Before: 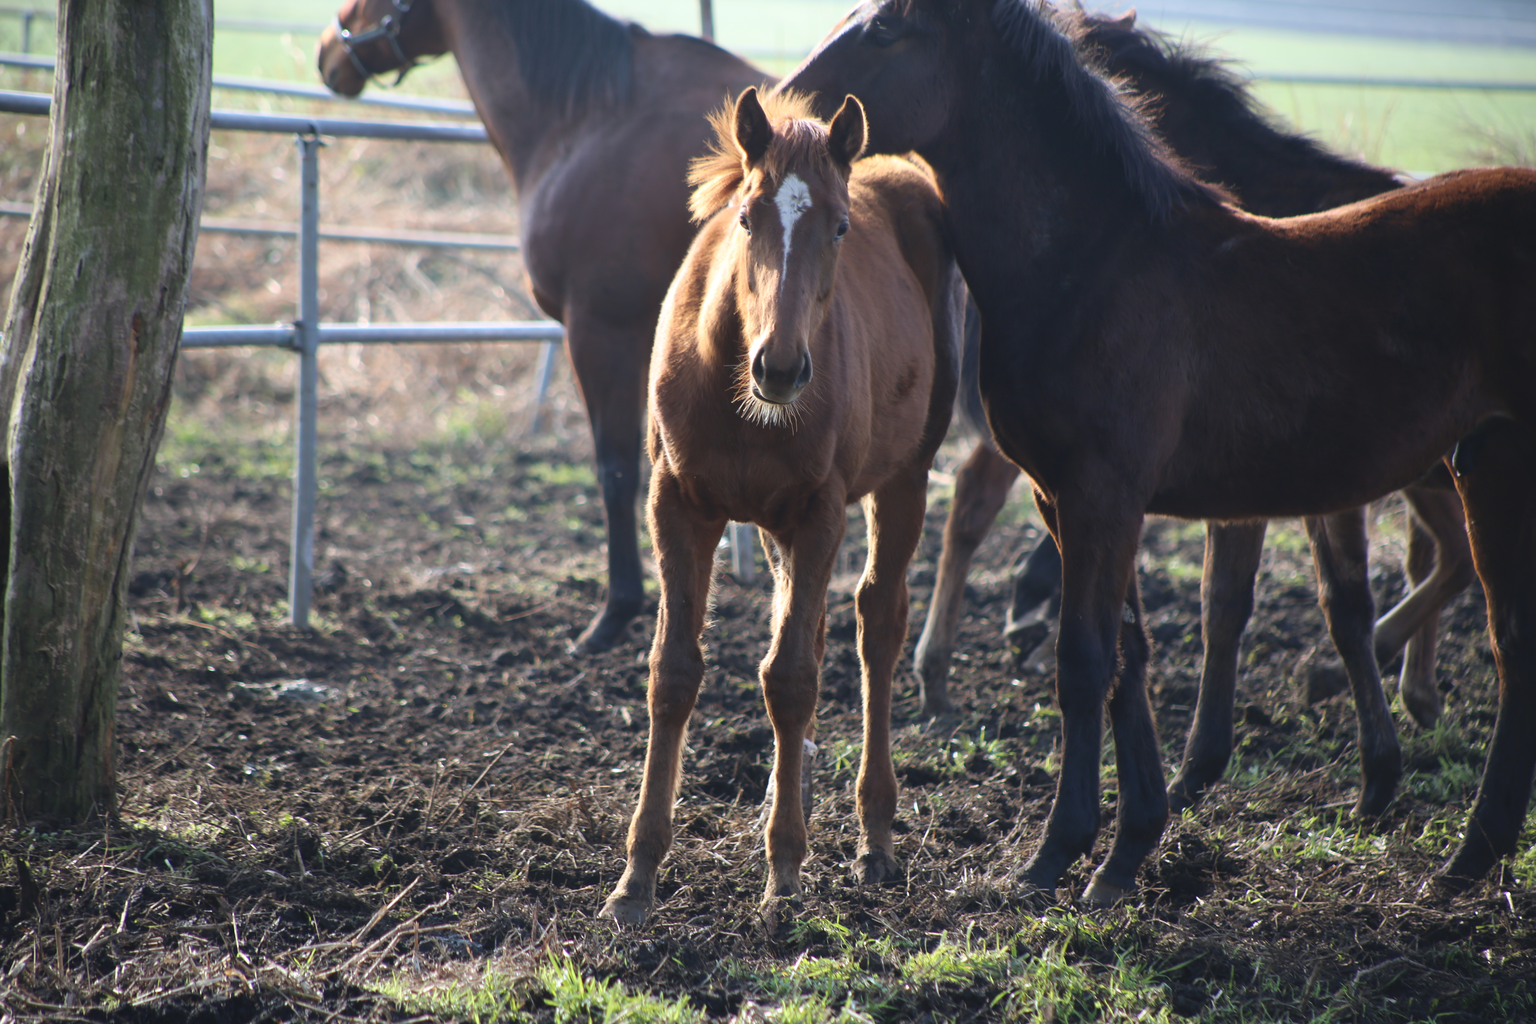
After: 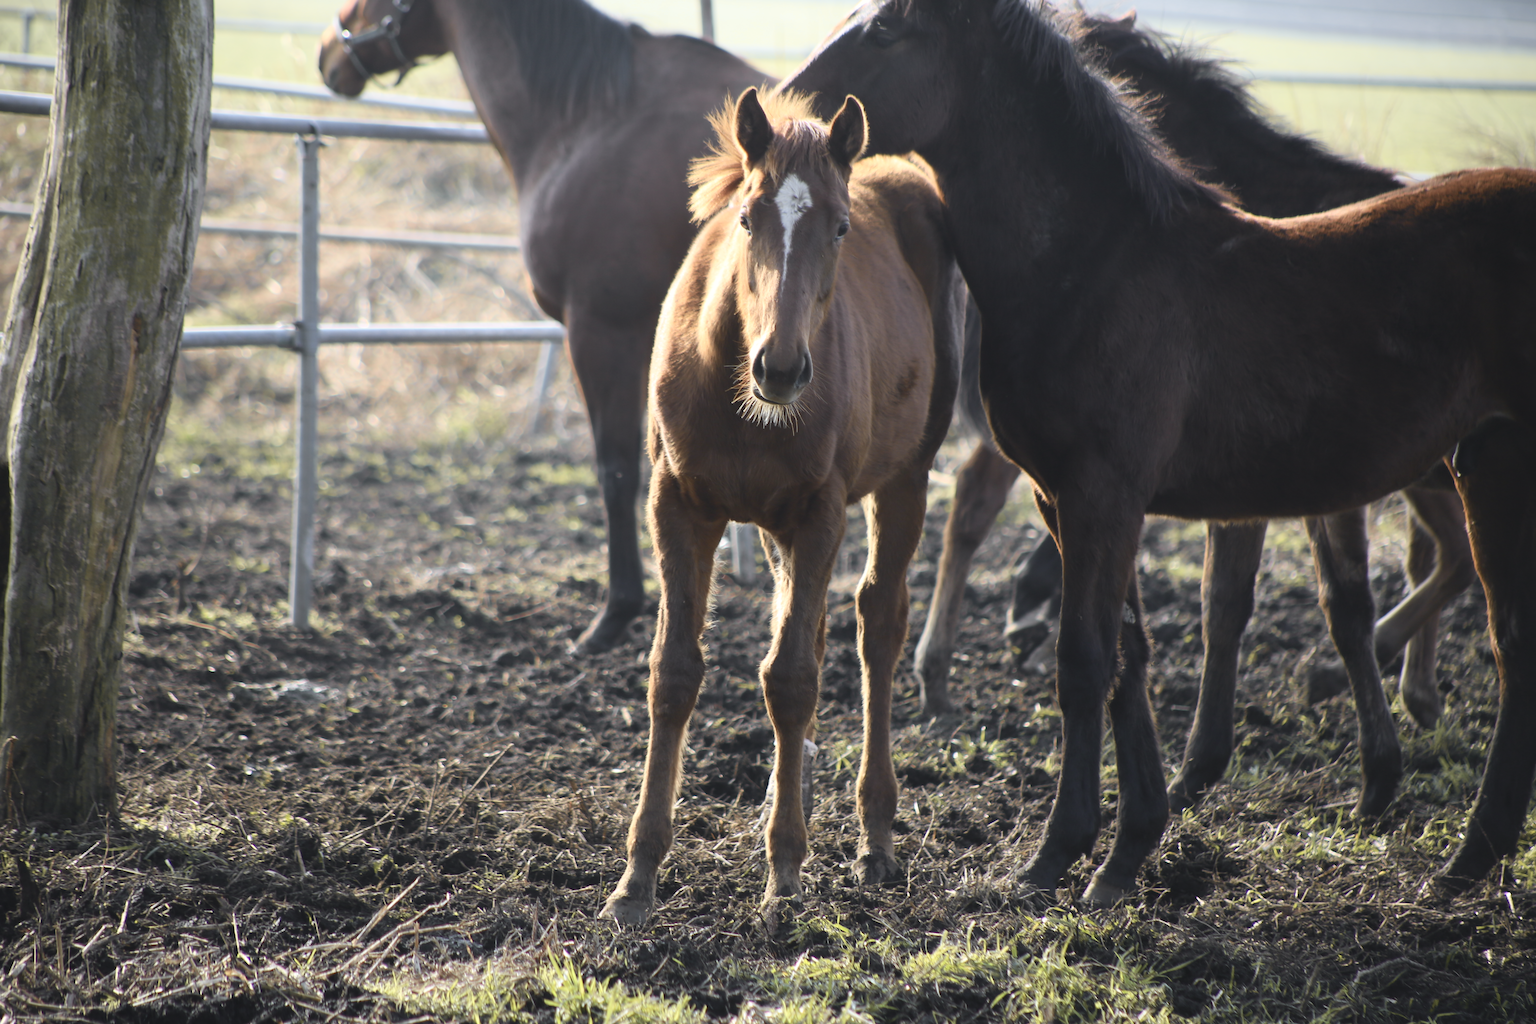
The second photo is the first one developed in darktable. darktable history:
tone curve: curves: ch0 [(0, 0) (0.765, 0.816) (1, 1)]; ch1 [(0, 0) (0.425, 0.464) (0.5, 0.5) (0.531, 0.522) (0.588, 0.575) (0.994, 0.939)]; ch2 [(0, 0) (0.398, 0.435) (0.455, 0.481) (0.501, 0.504) (0.529, 0.544) (0.584, 0.585) (1, 0.911)], color space Lab, independent channels, preserve colors none
